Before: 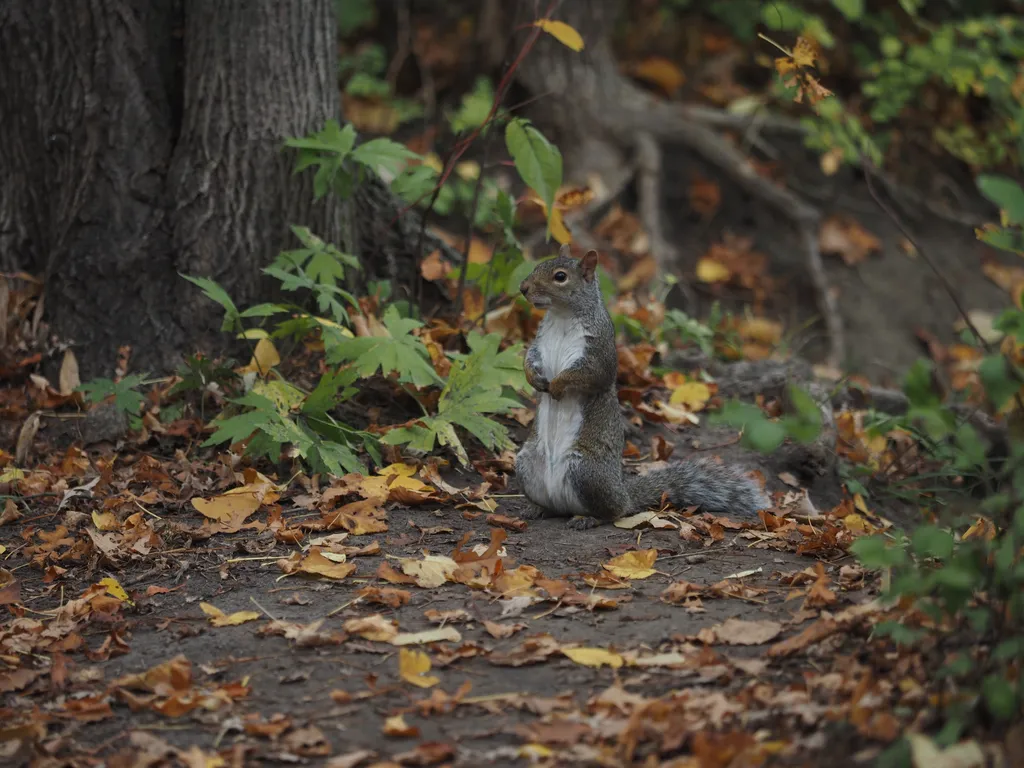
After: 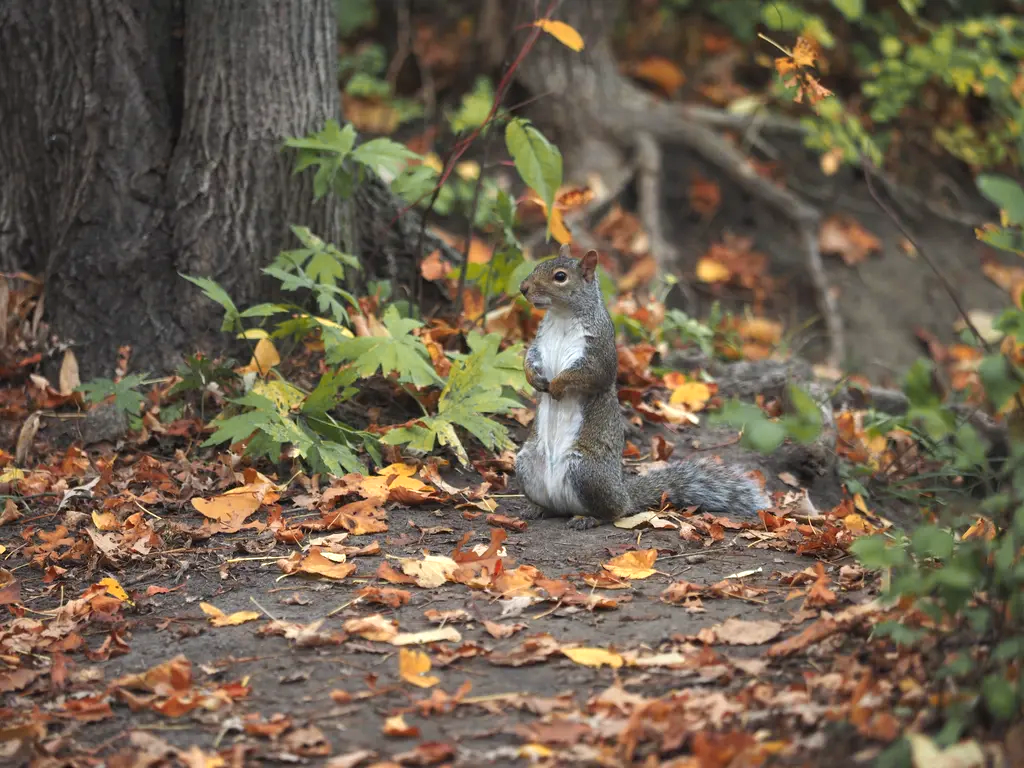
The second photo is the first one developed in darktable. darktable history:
color zones: curves: ch1 [(0.309, 0.524) (0.41, 0.329) (0.508, 0.509)]; ch2 [(0.25, 0.457) (0.75, 0.5)]
exposure: black level correction 0, exposure 1 EV, compensate highlight preservation false
